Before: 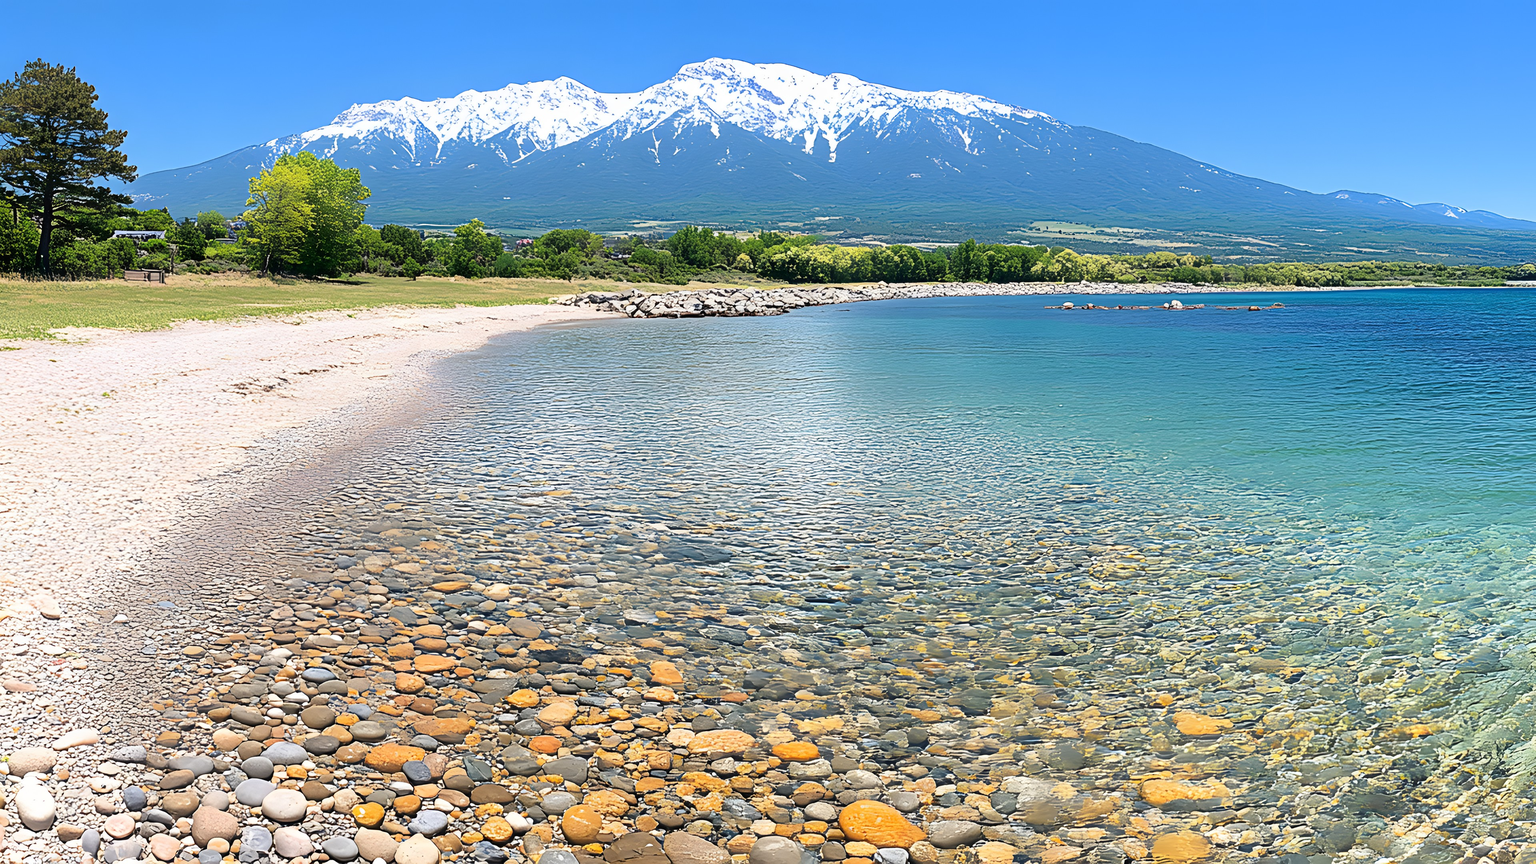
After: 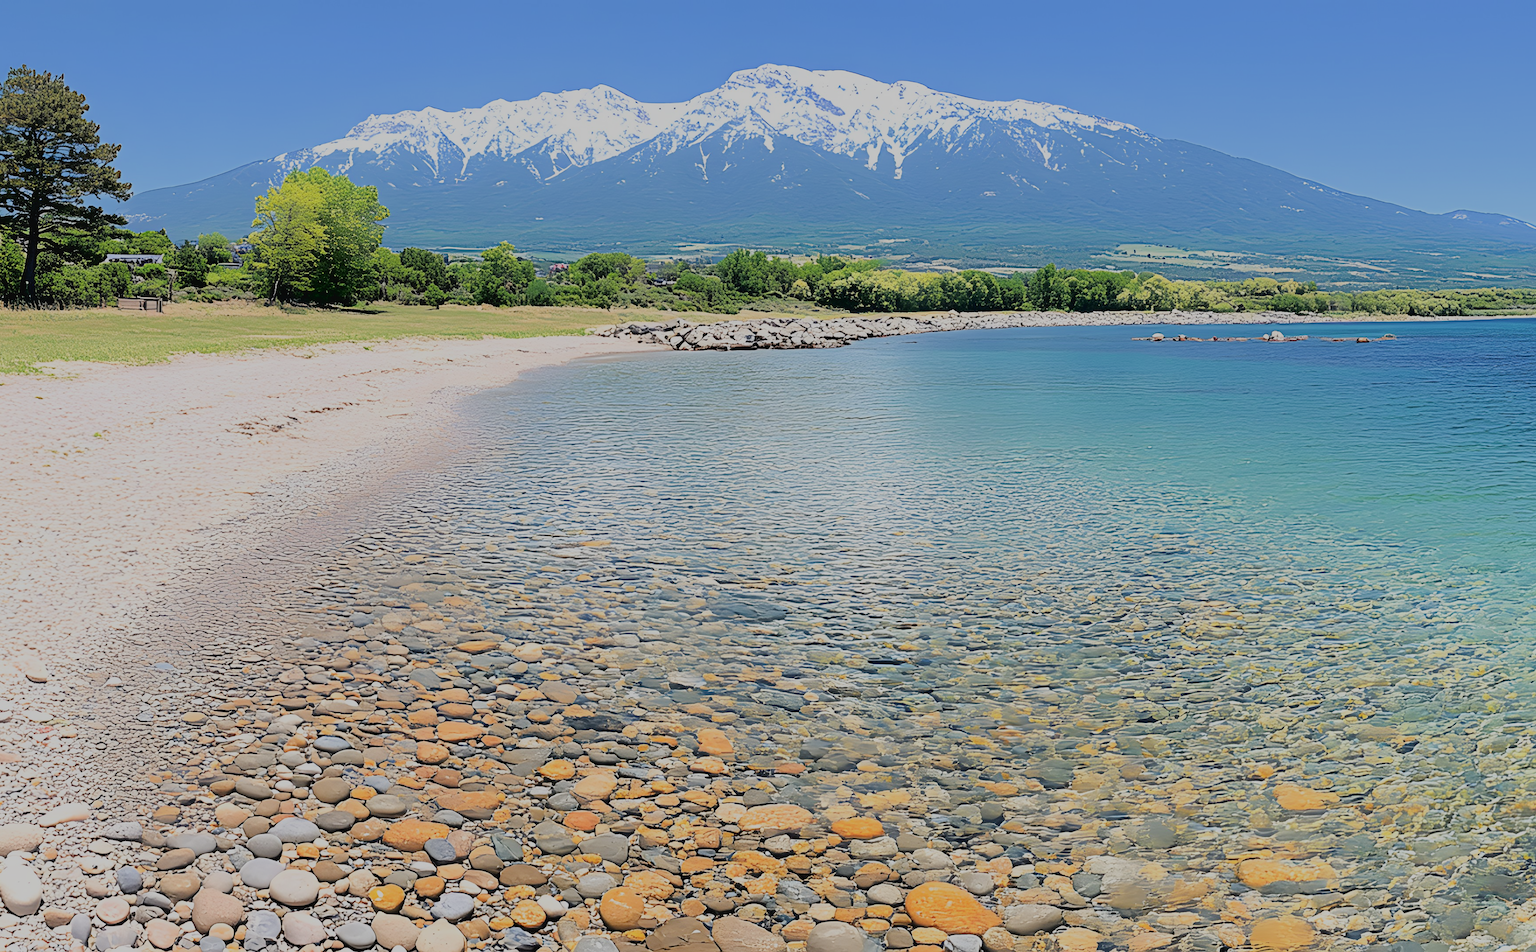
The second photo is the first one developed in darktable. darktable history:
crop and rotate: left 1.163%, right 8.077%
filmic rgb: black relative exposure -7.04 EV, white relative exposure 5.96 EV, threshold 3.04 EV, target black luminance 0%, hardness 2.74, latitude 61%, contrast 0.687, highlights saturation mix 11.39%, shadows ↔ highlights balance -0.113%, enable highlight reconstruction true
tone curve: curves: ch0 [(0, 0.025) (0.15, 0.143) (0.452, 0.486) (0.751, 0.788) (1, 0.961)]; ch1 [(0, 0) (0.43, 0.408) (0.476, 0.469) (0.497, 0.494) (0.546, 0.571) (0.566, 0.607) (0.62, 0.657) (1, 1)]; ch2 [(0, 0) (0.386, 0.397) (0.505, 0.498) (0.547, 0.546) (0.579, 0.58) (1, 1)], color space Lab, linked channels, preserve colors none
